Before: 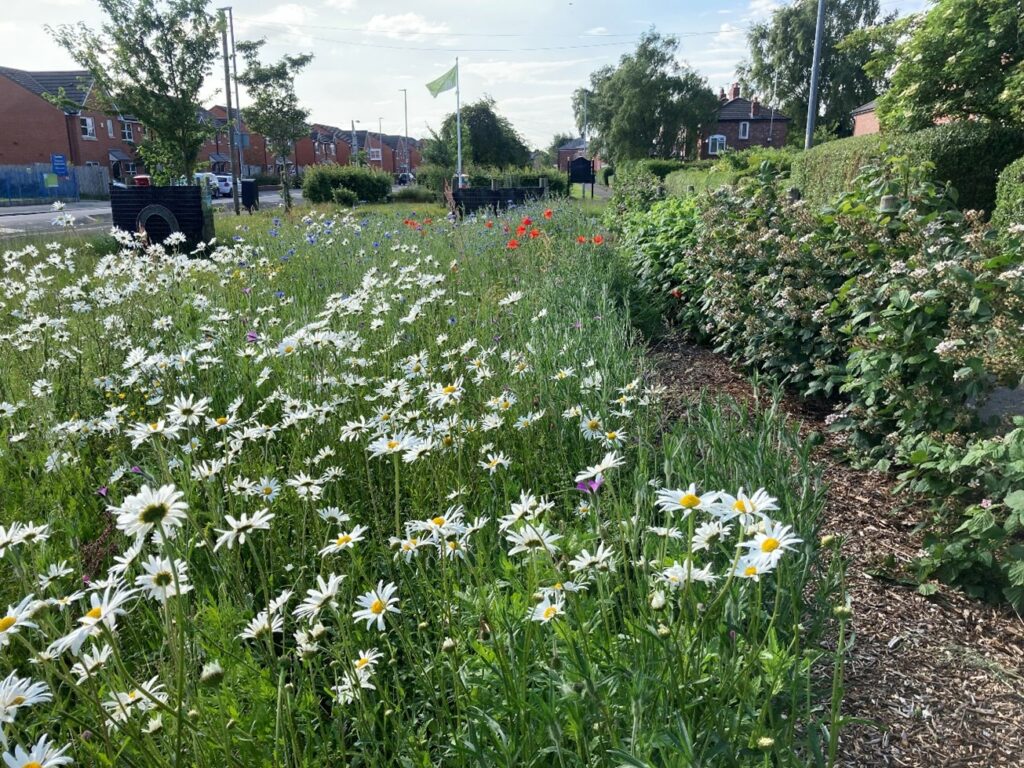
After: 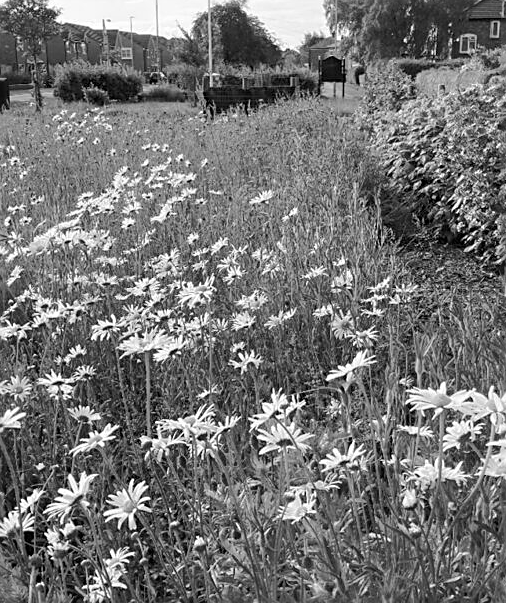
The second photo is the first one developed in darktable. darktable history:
sharpen: on, module defaults
color balance rgb: perceptual saturation grading › global saturation 25%, perceptual brilliance grading › mid-tones 10%, perceptual brilliance grading › shadows 15%, global vibrance 20%
crop and rotate: angle 0.02°, left 24.353%, top 13.219%, right 26.156%, bottom 8.224%
monochrome: on, module defaults
